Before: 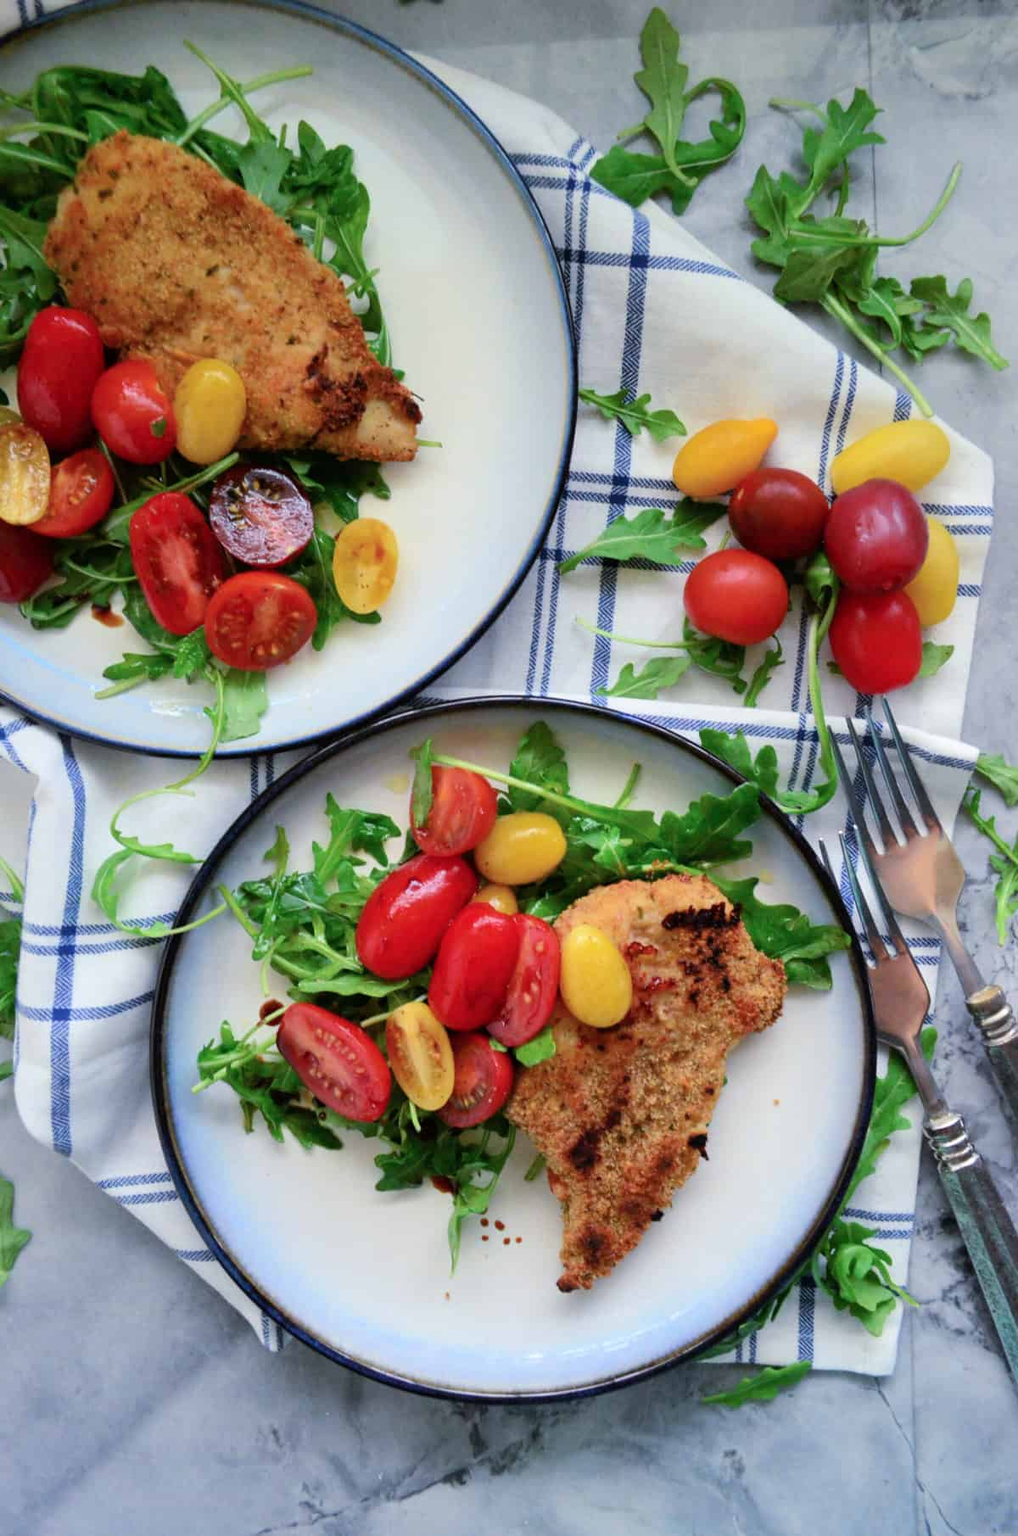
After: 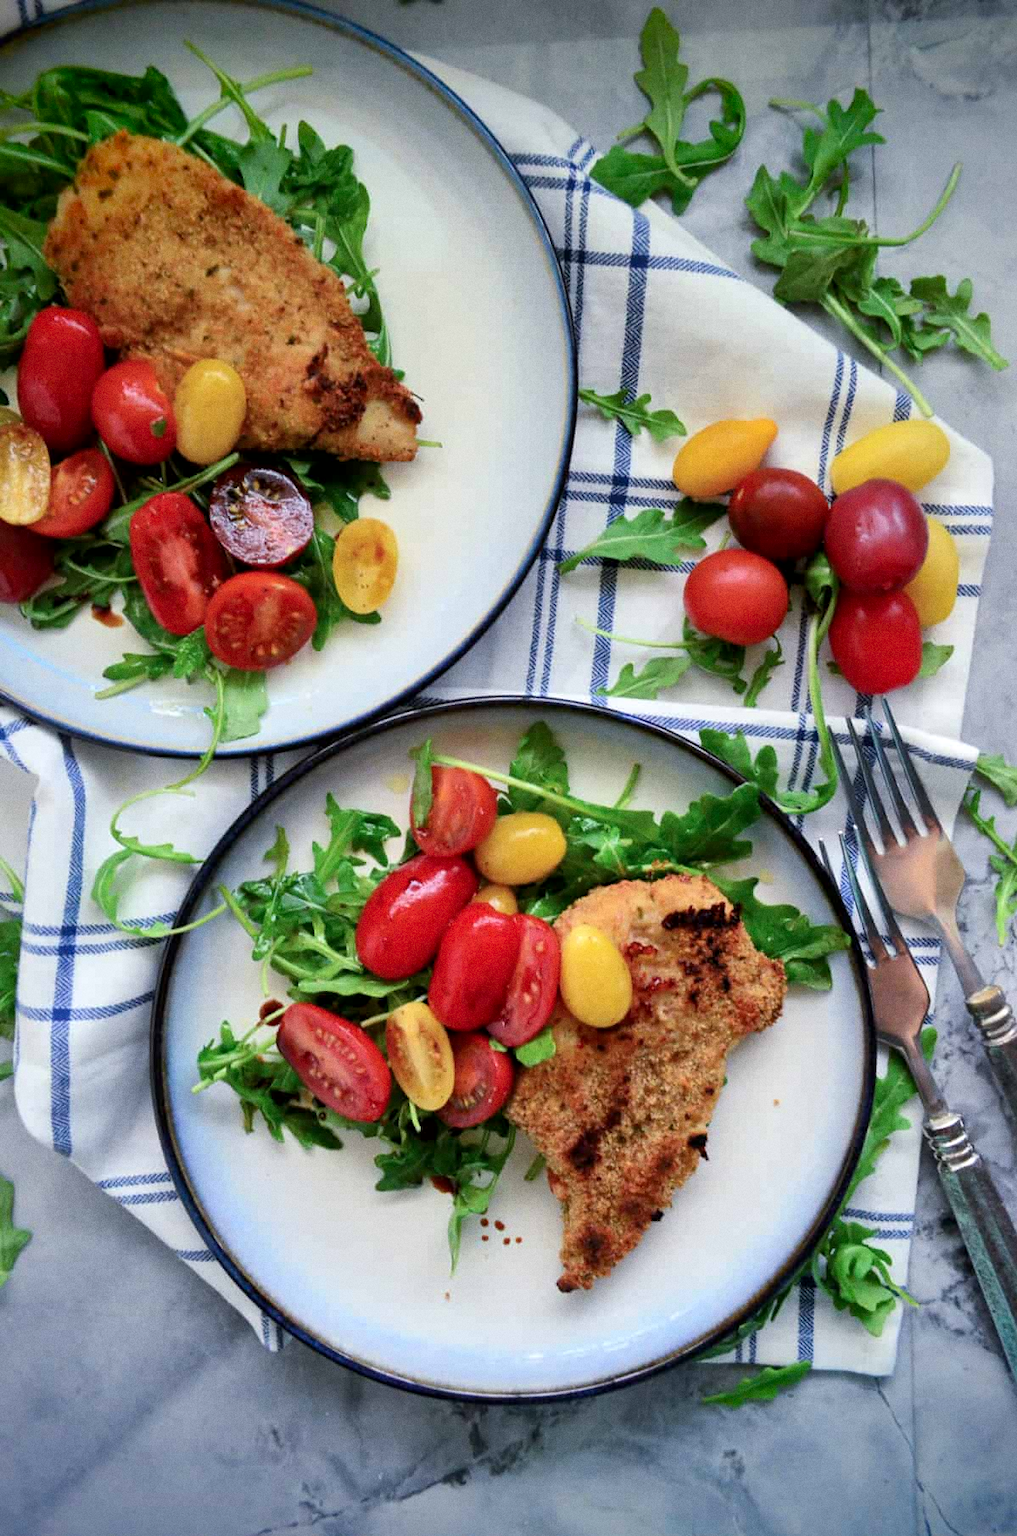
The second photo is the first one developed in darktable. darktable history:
grain: coarseness 0.47 ISO
local contrast: mode bilateral grid, contrast 25, coarseness 50, detail 123%, midtone range 0.2
vignetting: fall-off start 88.53%, fall-off radius 44.2%, saturation 0.376, width/height ratio 1.161
